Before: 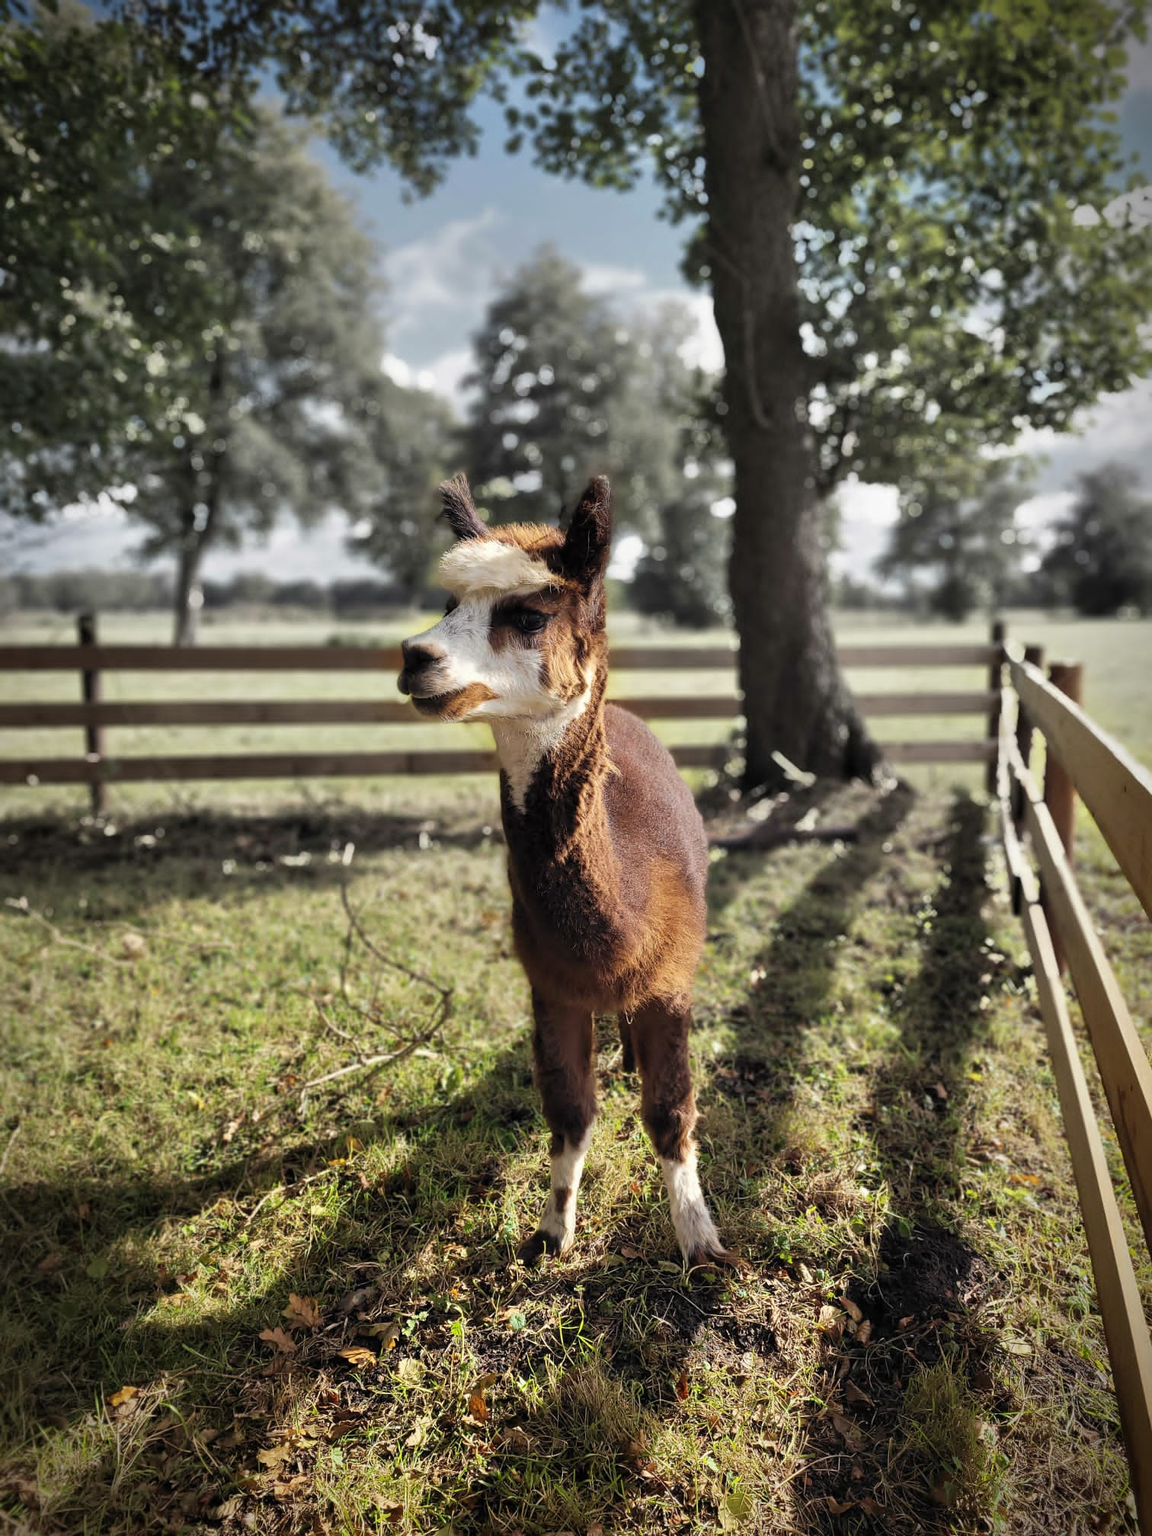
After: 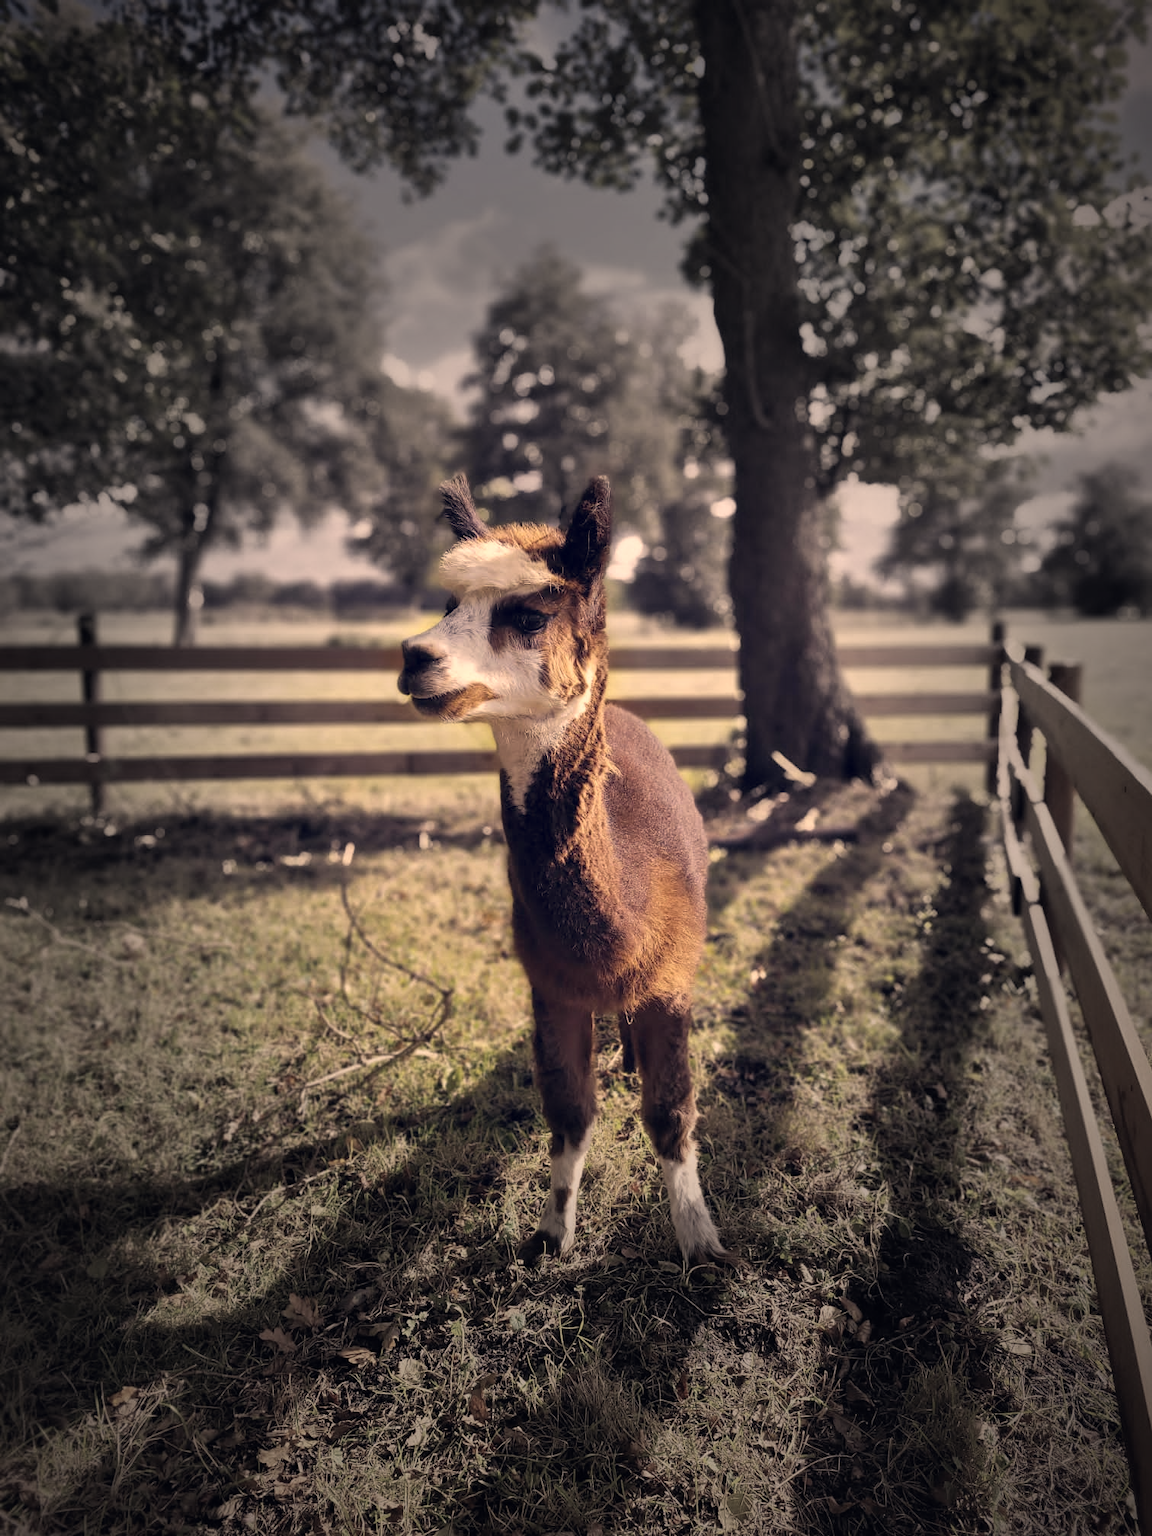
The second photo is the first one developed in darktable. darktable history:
vignetting: fall-off start 31.28%, fall-off radius 34.64%, brightness -0.575
color correction: highlights a* 19.59, highlights b* 27.49, shadows a* 3.46, shadows b* -17.28, saturation 0.73
